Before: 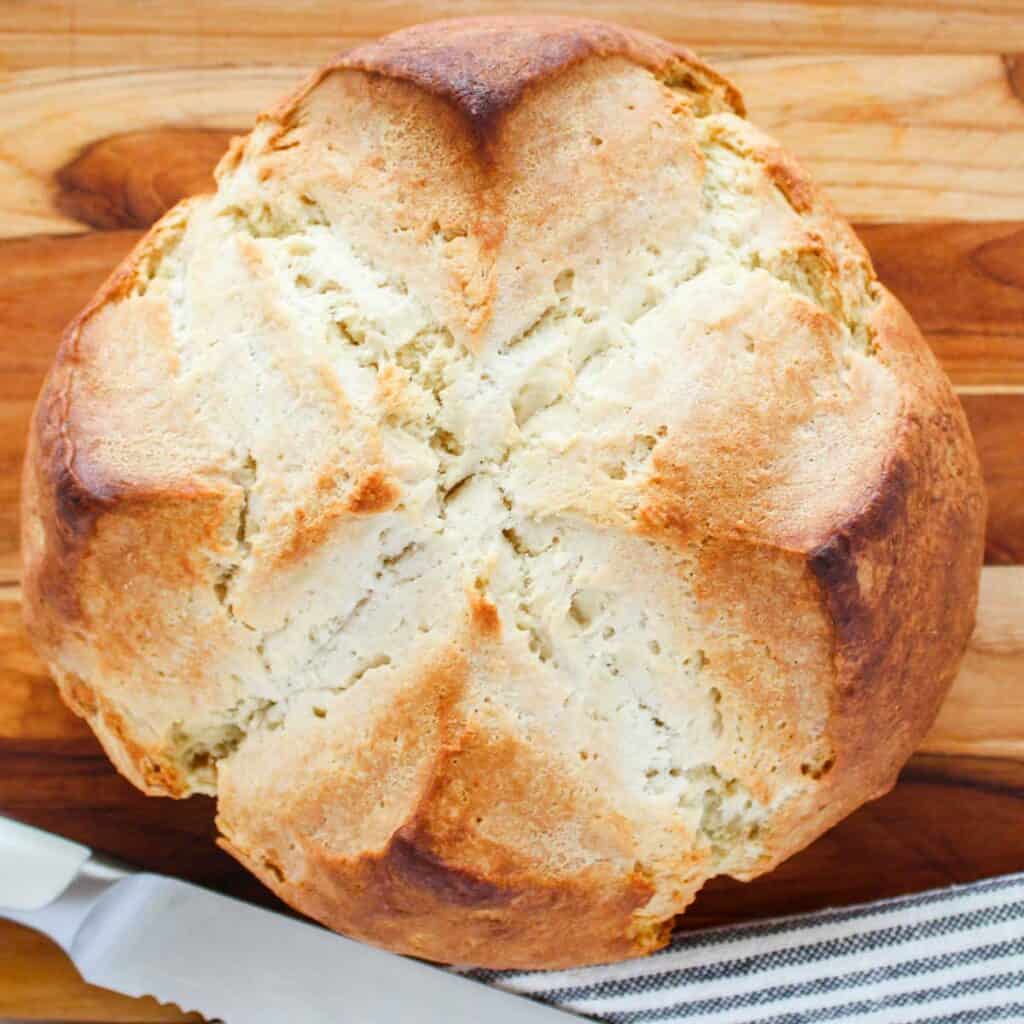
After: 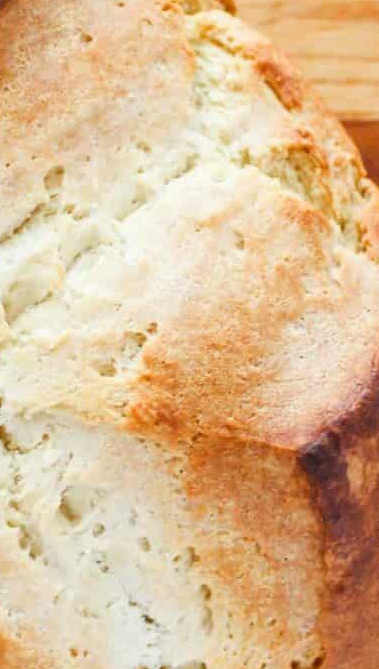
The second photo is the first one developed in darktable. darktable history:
crop and rotate: left 49.846%, top 10.105%, right 13.1%, bottom 24.479%
